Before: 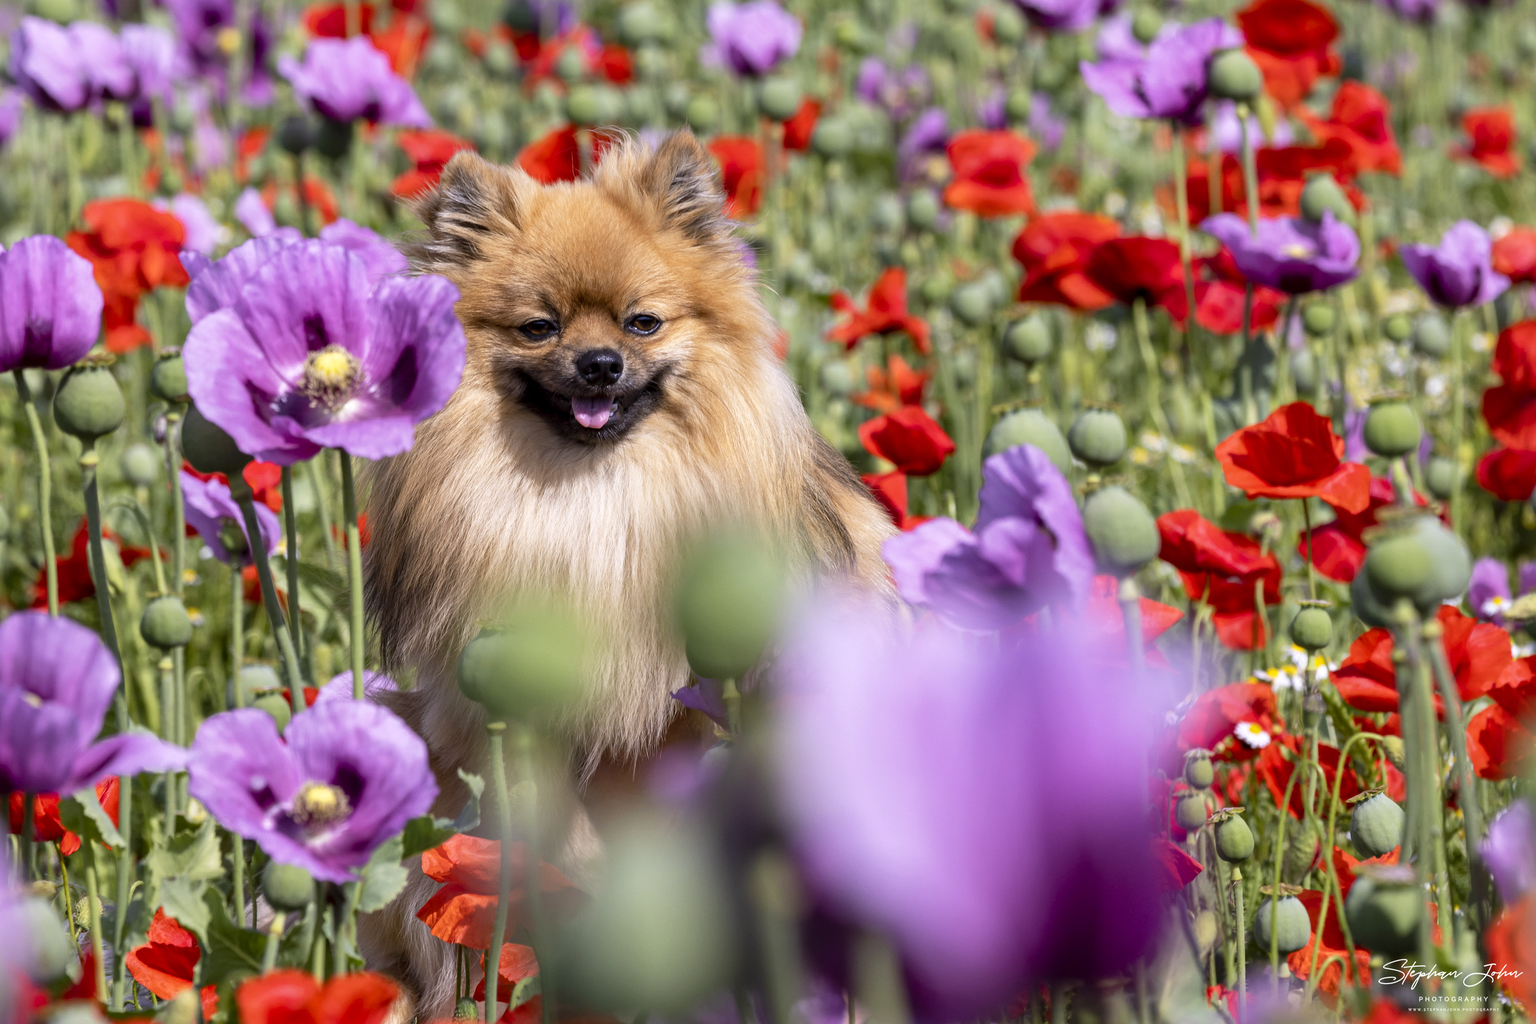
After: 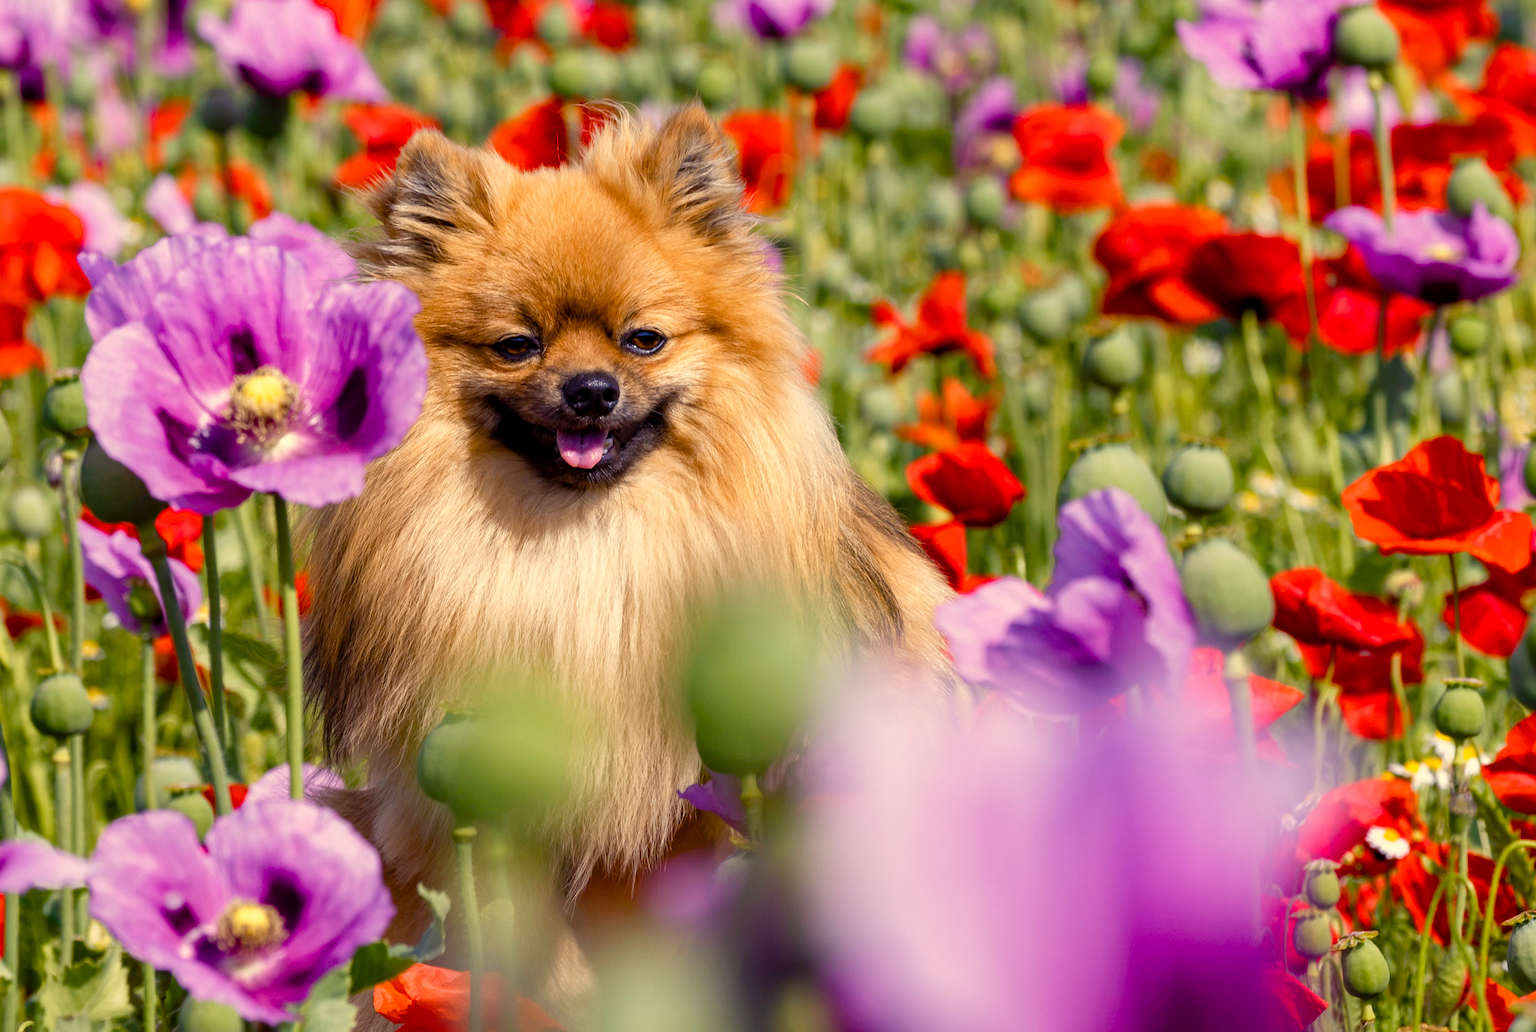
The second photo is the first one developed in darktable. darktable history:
crop and rotate: left 7.535%, top 4.383%, right 10.525%, bottom 12.994%
color balance rgb: highlights gain › chroma 8.1%, highlights gain › hue 82.16°, perceptual saturation grading › global saturation 45.319%, perceptual saturation grading › highlights -50.058%, perceptual saturation grading › shadows 30.491%
